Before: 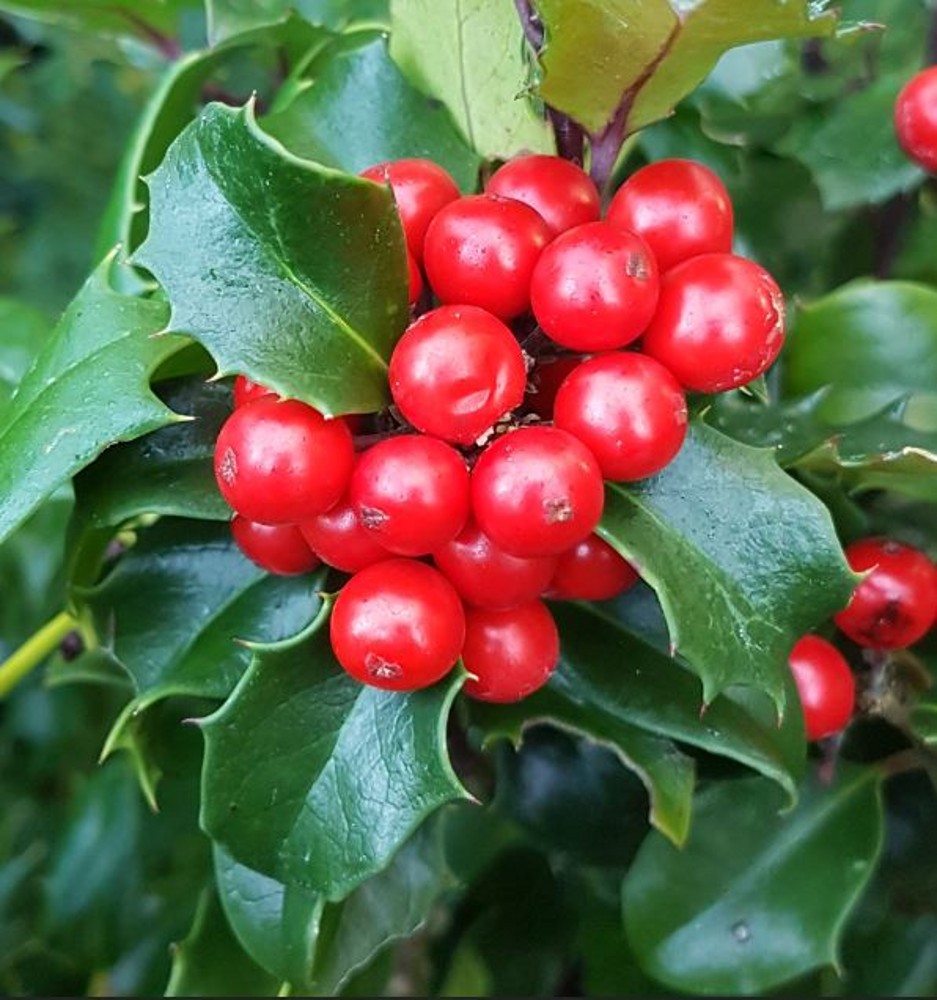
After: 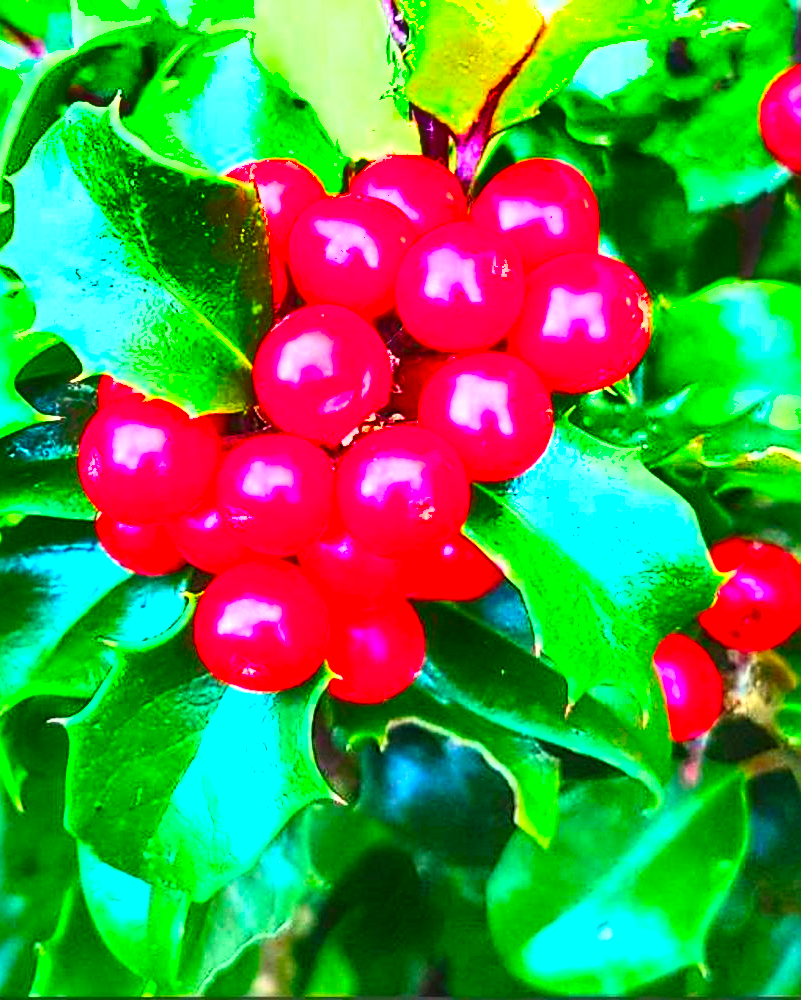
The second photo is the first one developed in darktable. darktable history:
tone equalizer: -8 EV -0.386 EV, -7 EV -0.396 EV, -6 EV -0.354 EV, -5 EV -0.236 EV, -3 EV 0.238 EV, -2 EV 0.314 EV, -1 EV 0.392 EV, +0 EV 0.406 EV
shadows and highlights: radius 168.62, shadows 27.27, white point adjustment 3.3, highlights -68.69, soften with gaussian
contrast brightness saturation: contrast 0.374, brightness 0.542
color correction: highlights b* -0.009, saturation 3
sharpen: on, module defaults
exposure: exposure 0.697 EV, compensate exposure bias true, compensate highlight preservation false
local contrast: on, module defaults
crop and rotate: left 14.512%
